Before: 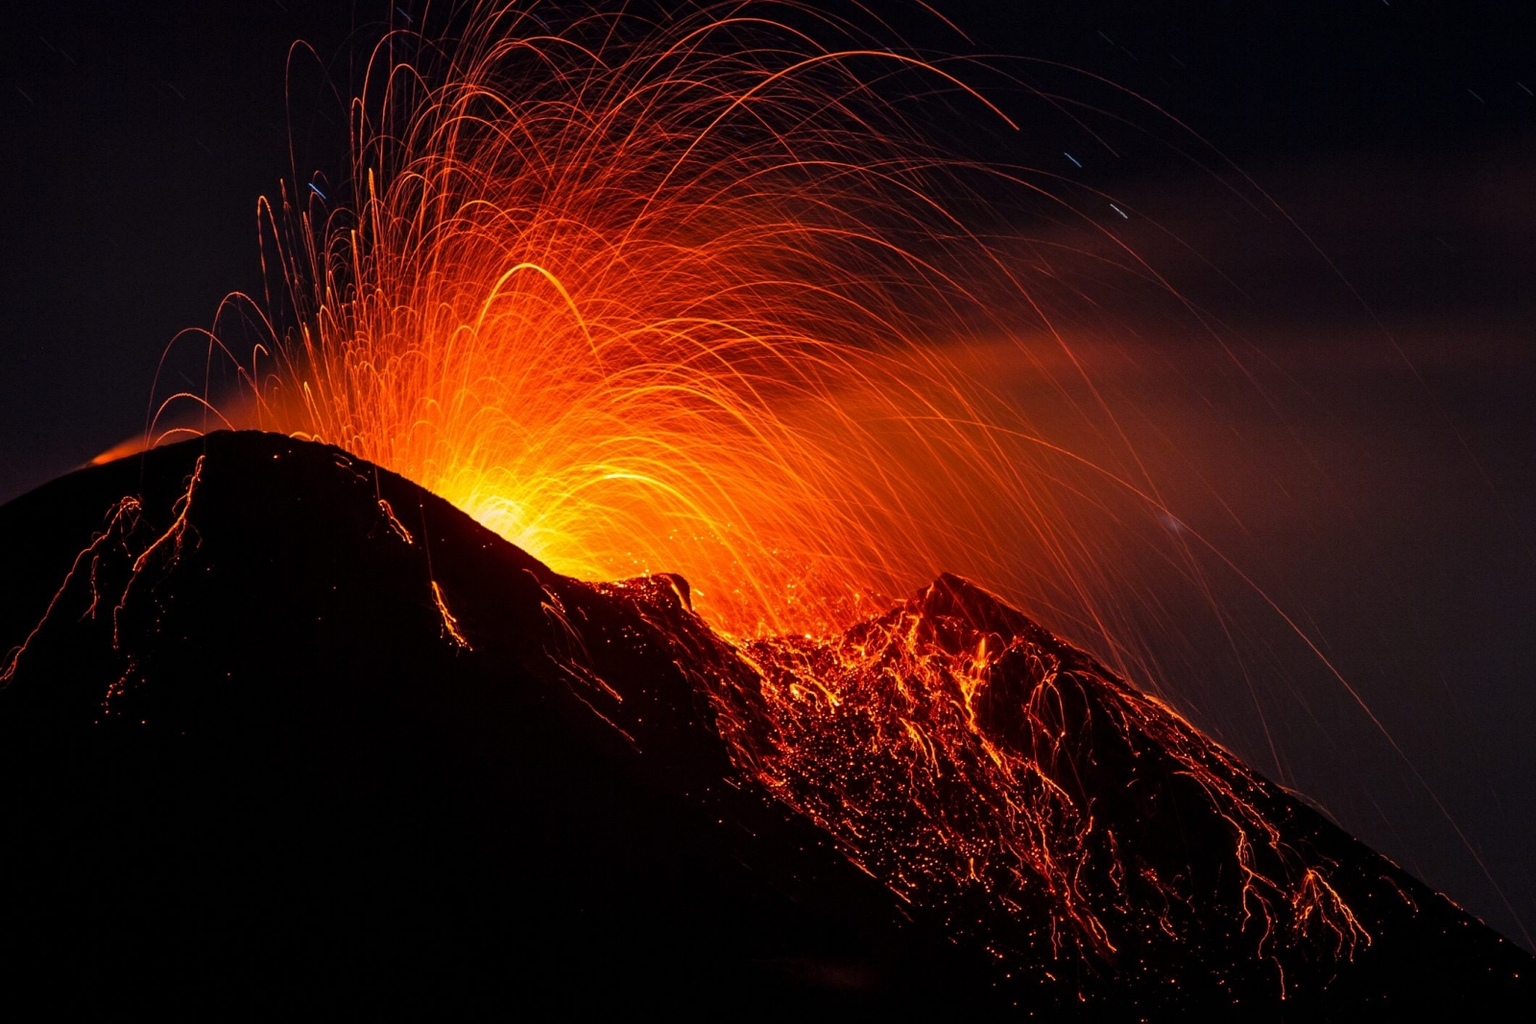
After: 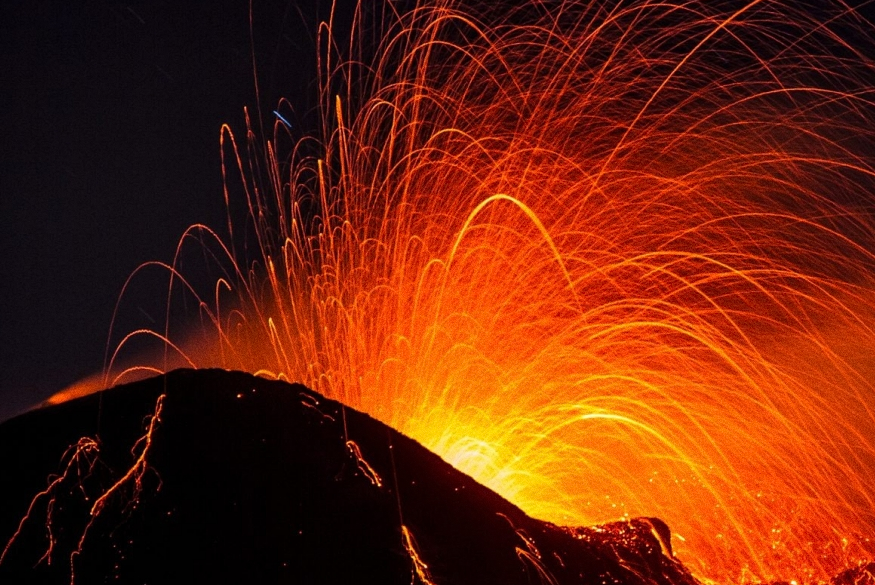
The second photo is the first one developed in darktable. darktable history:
grain: coarseness 0.09 ISO
crop and rotate: left 3.047%, top 7.509%, right 42.236%, bottom 37.598%
